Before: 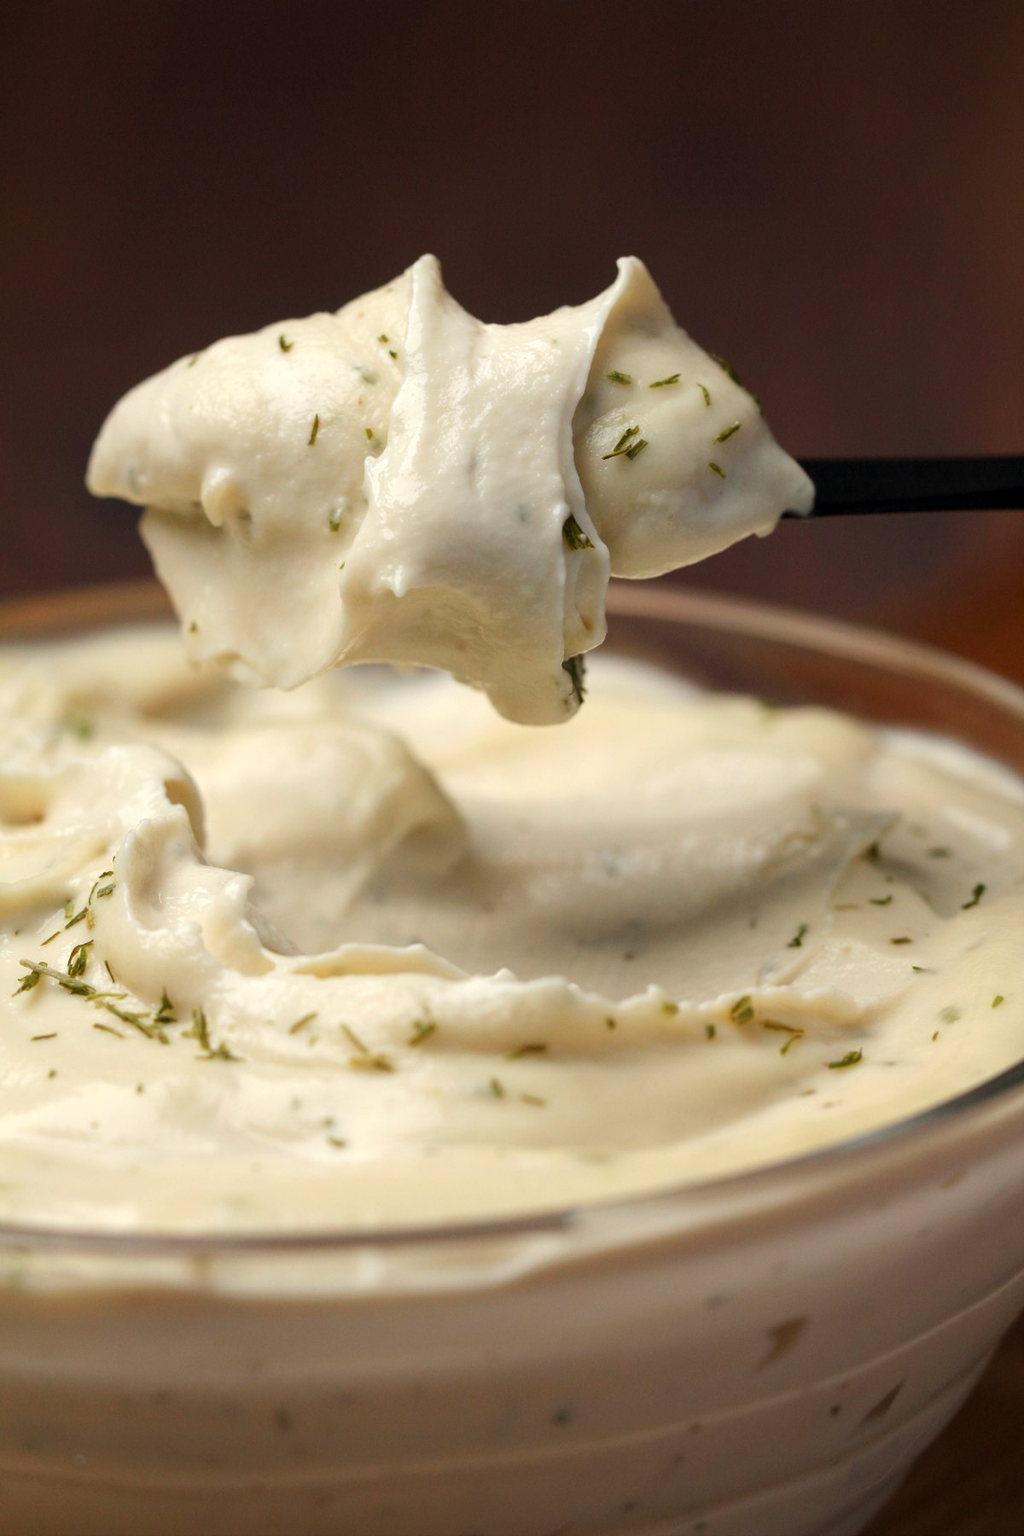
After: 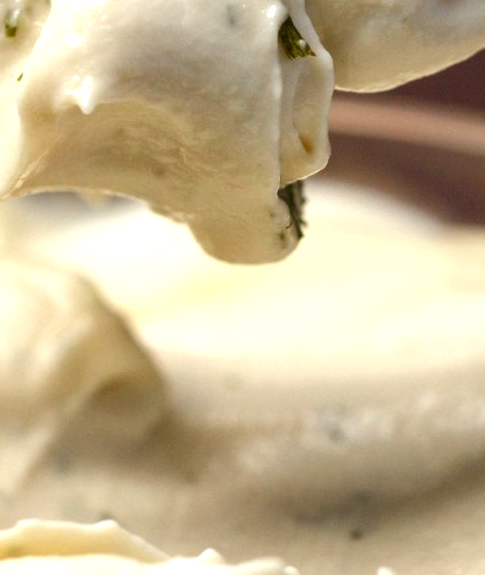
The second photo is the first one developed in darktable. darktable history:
local contrast: on, module defaults
shadows and highlights: shadows 36.81, highlights -27.79, soften with gaussian
crop: left 31.821%, top 32.576%, right 27.755%, bottom 35.454%
exposure: black level correction 0.001, exposure 0.499 EV, compensate highlight preservation false
